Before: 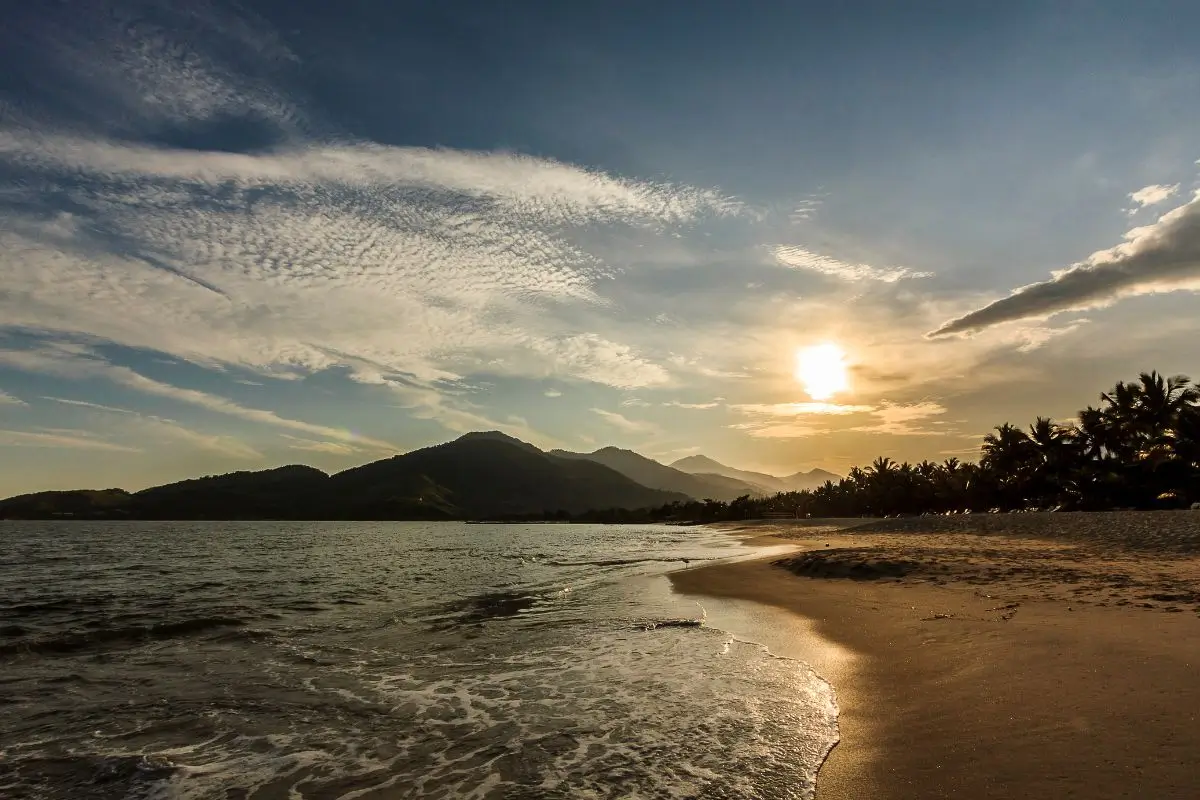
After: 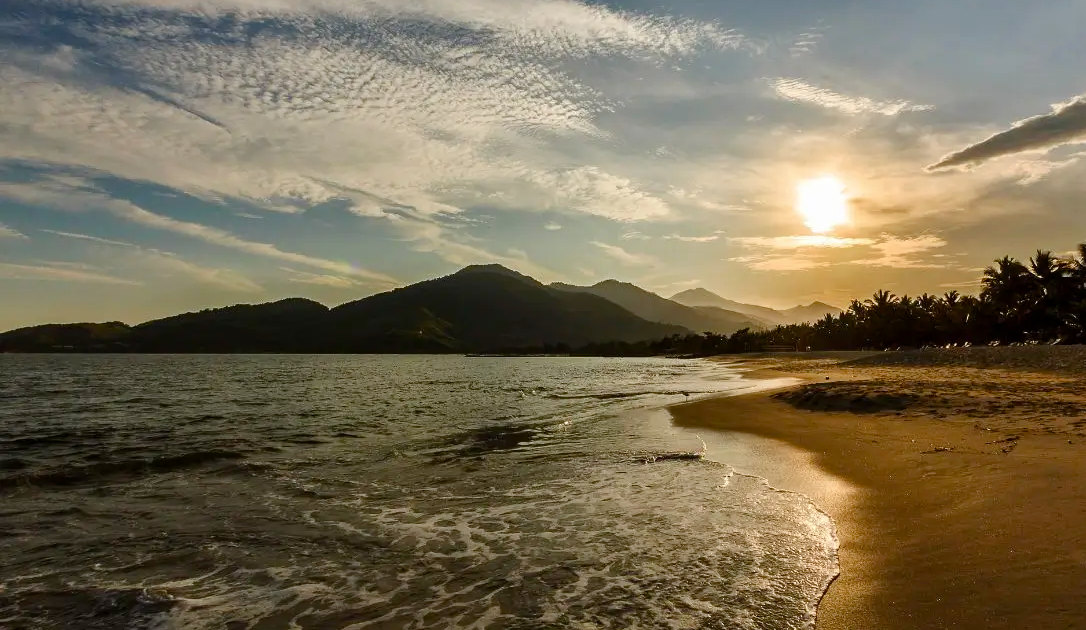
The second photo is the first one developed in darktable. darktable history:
crop: top 20.916%, right 9.437%, bottom 0.316%
color balance rgb: perceptual saturation grading › global saturation 20%, perceptual saturation grading › highlights -25%, perceptual saturation grading › shadows 25%
